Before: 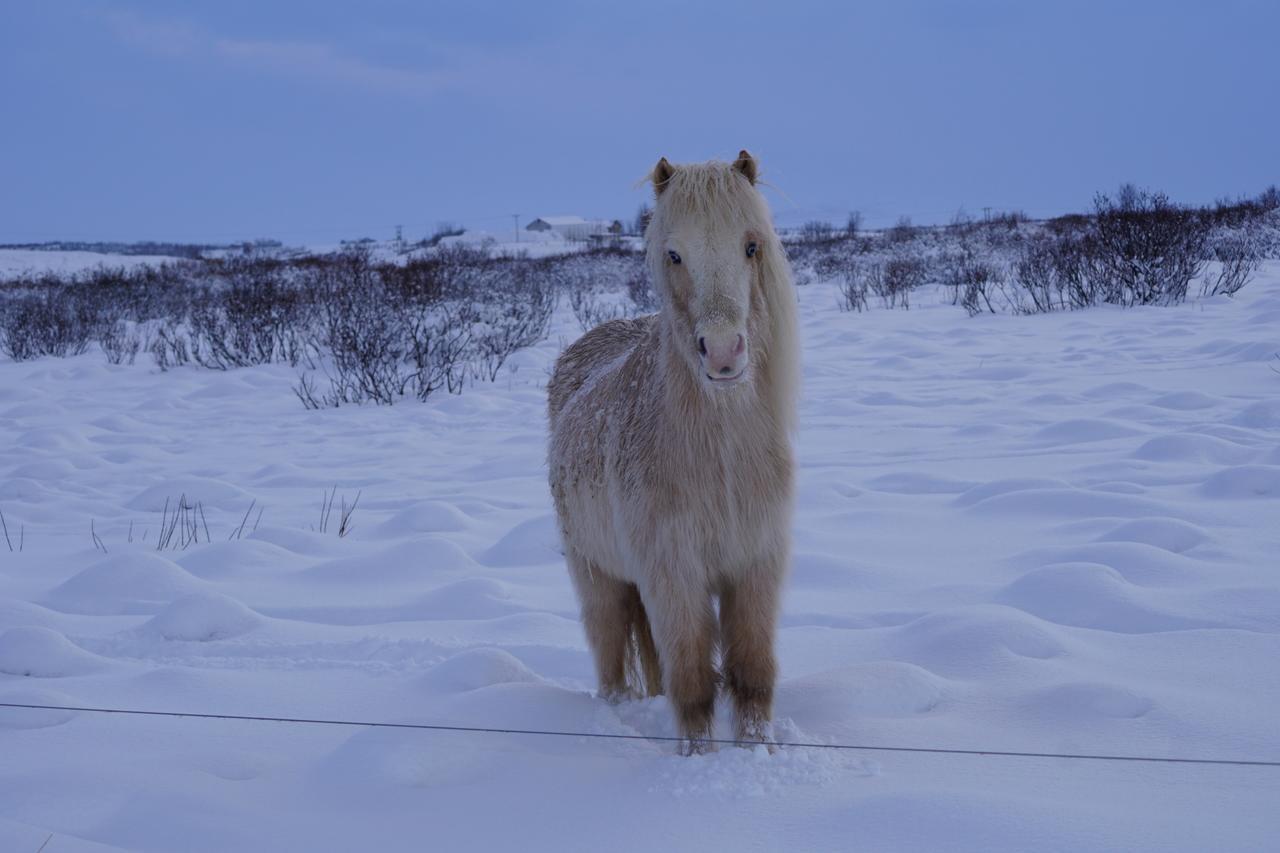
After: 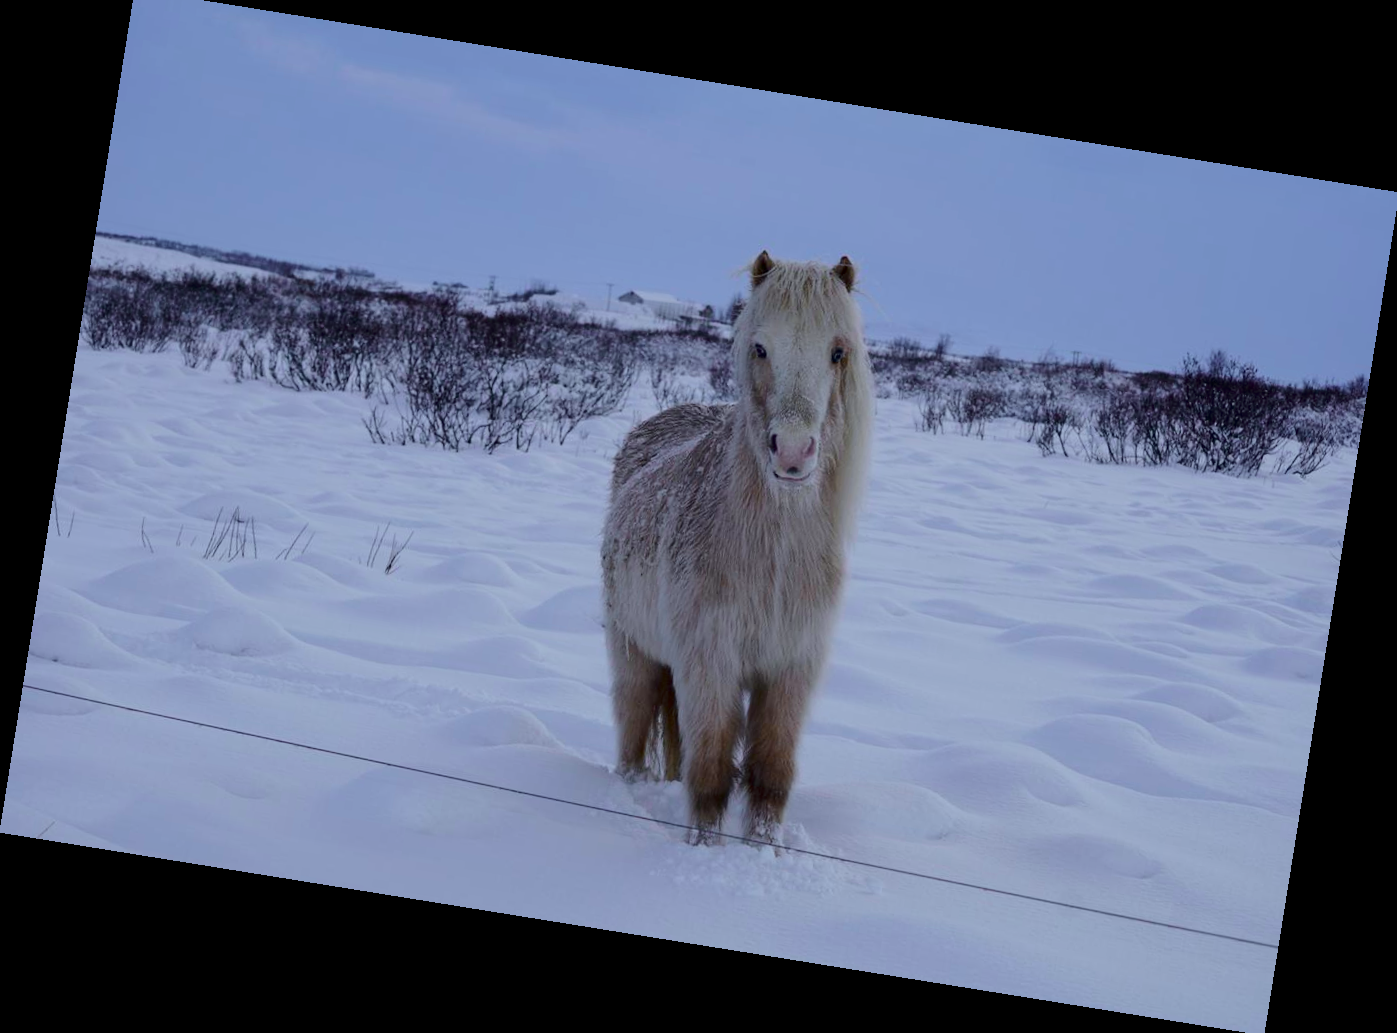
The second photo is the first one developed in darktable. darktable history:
white balance: red 0.978, blue 0.999
tone curve: curves: ch0 [(0, 0) (0.049, 0.01) (0.154, 0.081) (0.491, 0.519) (0.748, 0.765) (1, 0.919)]; ch1 [(0, 0) (0.172, 0.123) (0.317, 0.272) (0.401, 0.422) (0.499, 0.497) (0.531, 0.54) (0.615, 0.603) (0.741, 0.783) (1, 1)]; ch2 [(0, 0) (0.411, 0.424) (0.483, 0.478) (0.544, 0.56) (0.686, 0.638) (1, 1)], color space Lab, independent channels, preserve colors none
tone equalizer: on, module defaults
rotate and perspective: rotation 9.12°, automatic cropping off
crop: top 1.049%, right 0.001%
